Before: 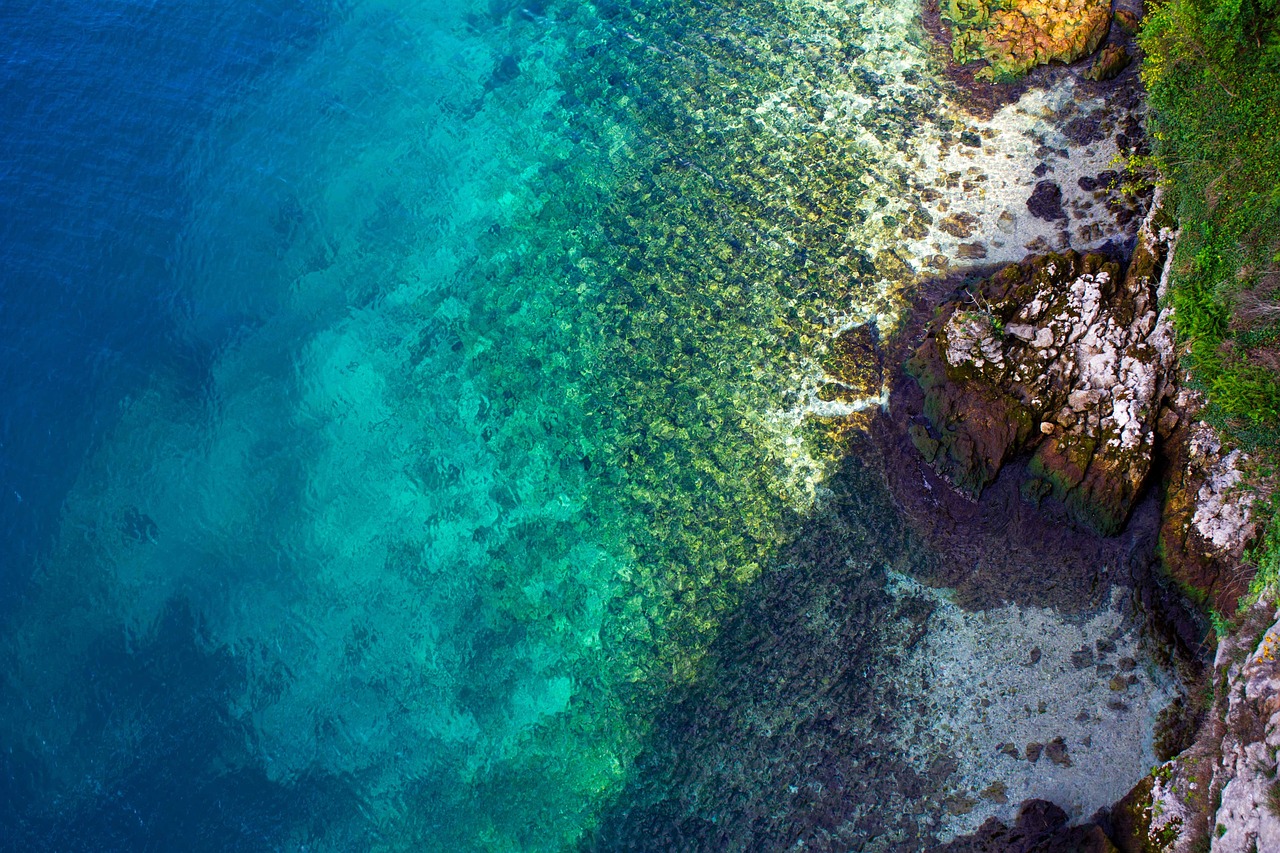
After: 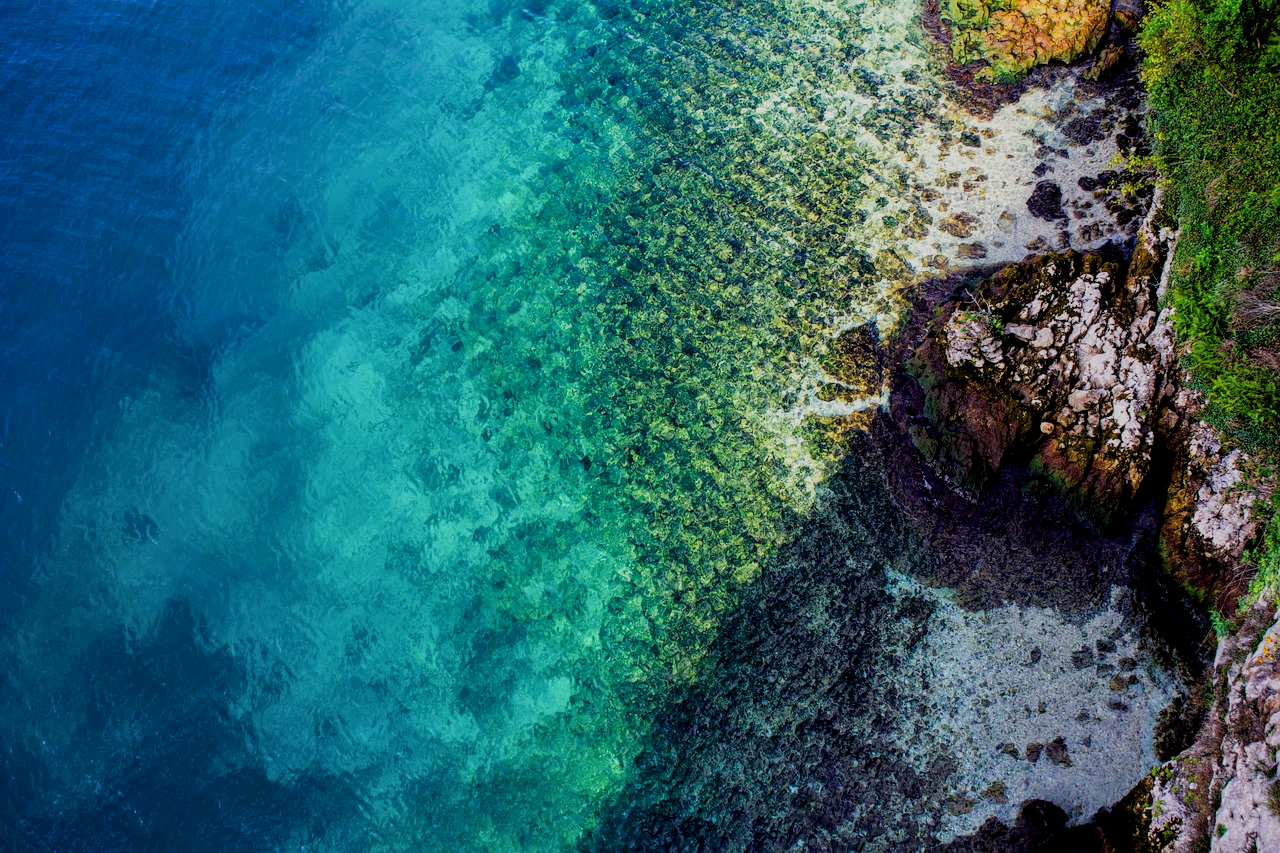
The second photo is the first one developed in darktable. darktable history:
filmic rgb: black relative exposure -7.21 EV, white relative exposure 5.37 EV, threshold 2.99 EV, hardness 3.03, enable highlight reconstruction true
exposure: black level correction 0.009, exposure 0.108 EV, compensate highlight preservation false
local contrast: on, module defaults
